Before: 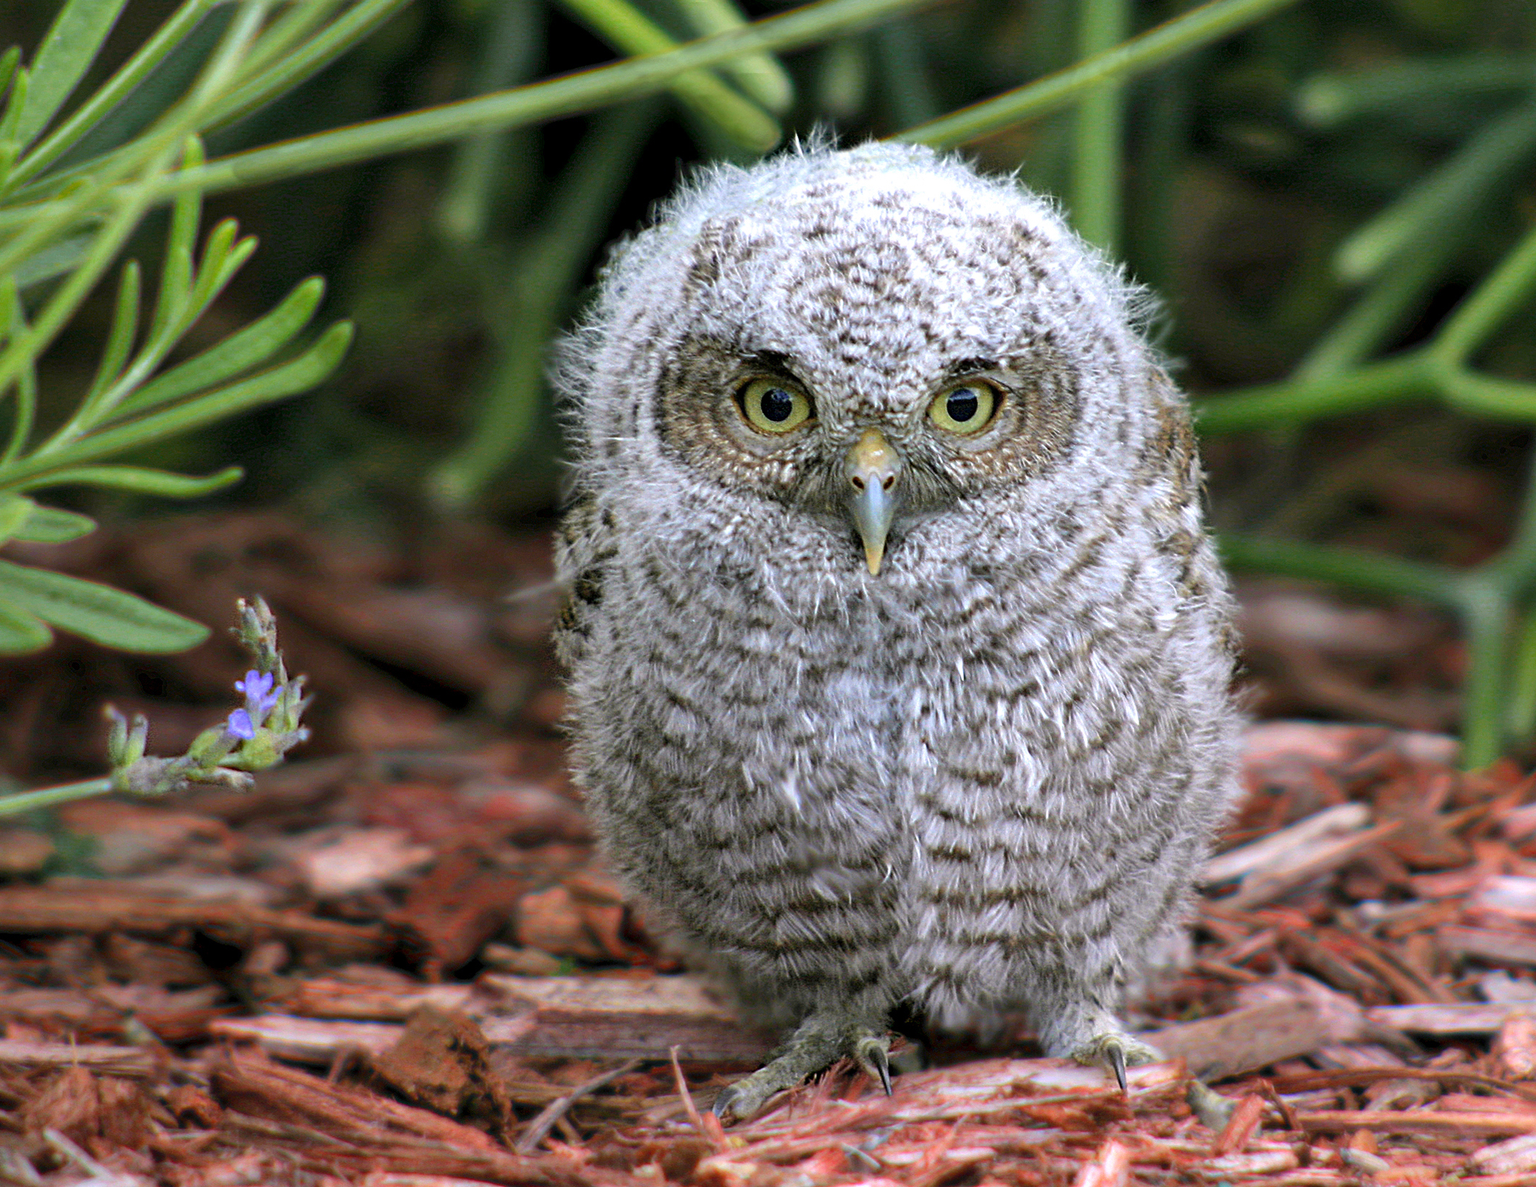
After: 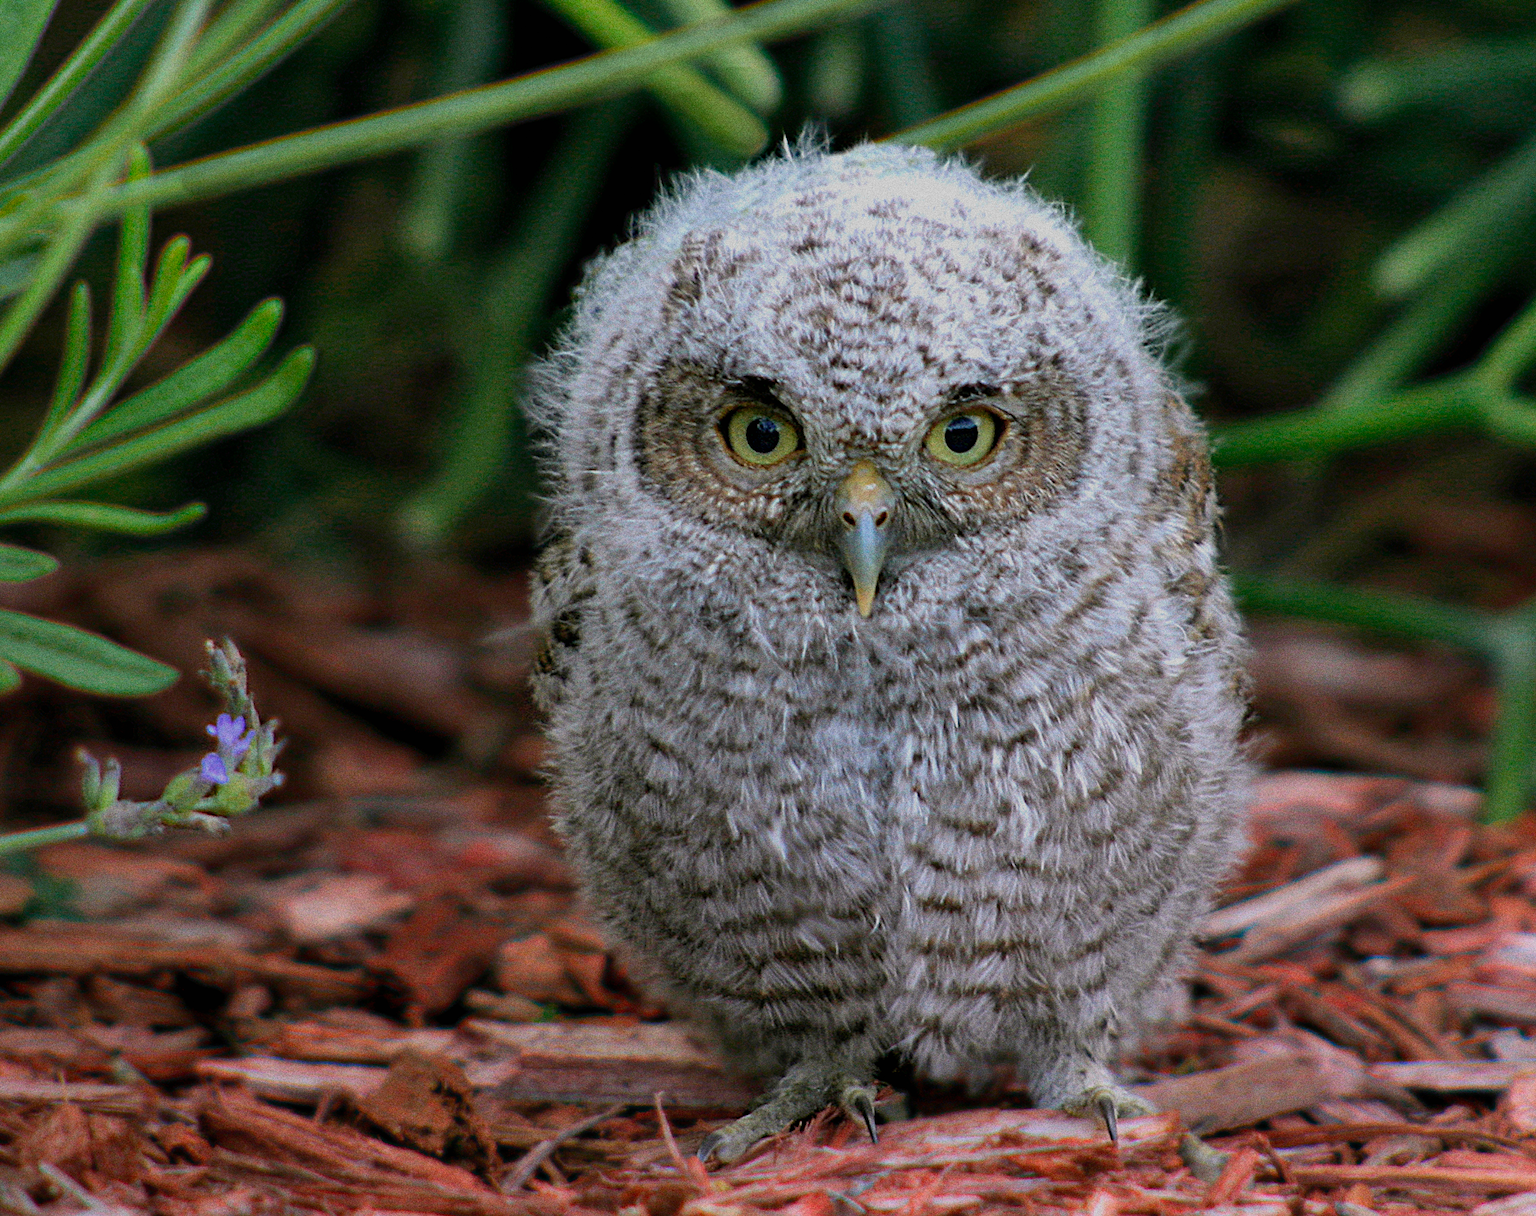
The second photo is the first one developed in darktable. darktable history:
grain: coarseness 0.09 ISO, strength 40%
exposure: black level correction 0, exposure -0.721 EV, compensate highlight preservation false
rotate and perspective: rotation 0.074°, lens shift (vertical) 0.096, lens shift (horizontal) -0.041, crop left 0.043, crop right 0.952, crop top 0.024, crop bottom 0.979
